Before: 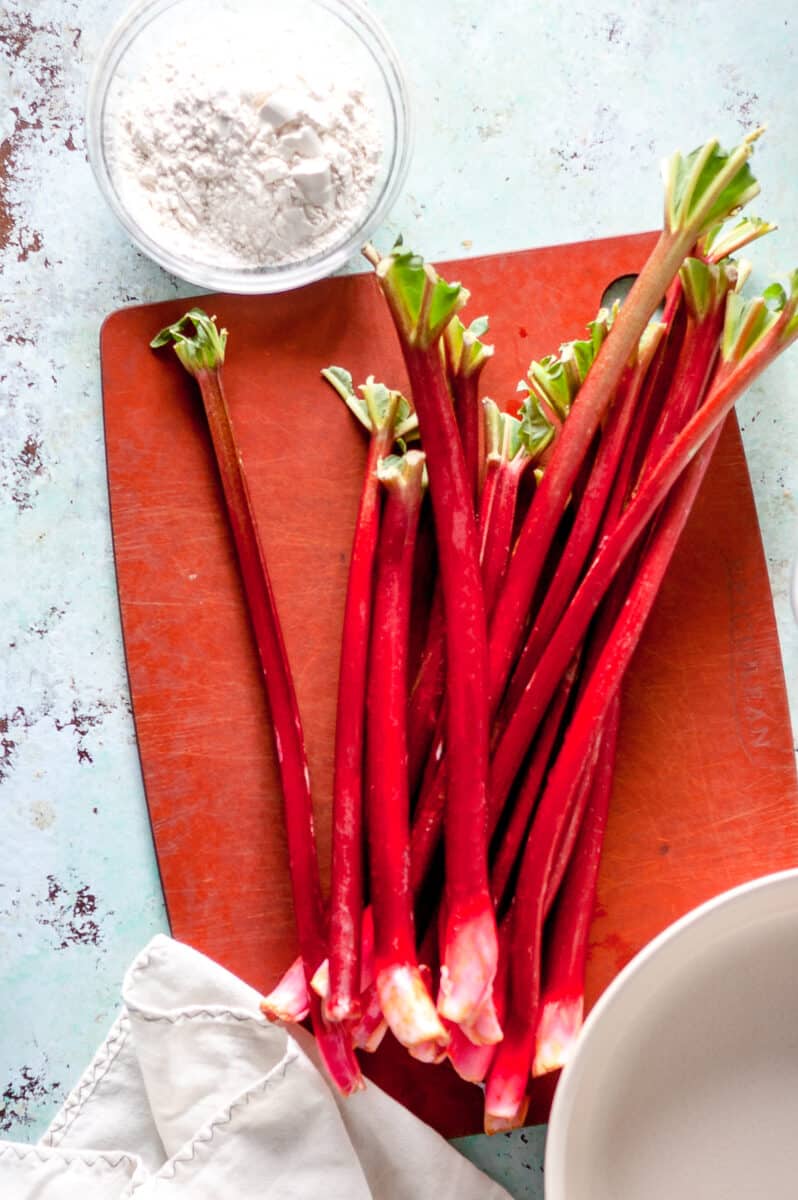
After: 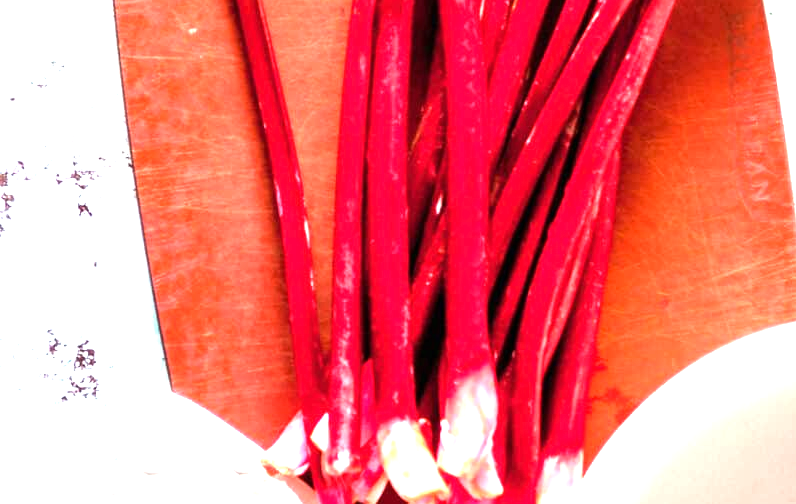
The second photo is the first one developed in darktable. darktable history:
crop: top 45.551%, bottom 12.262%
tone equalizer: -8 EV -0.417 EV, -7 EV -0.389 EV, -6 EV -0.333 EV, -5 EV -0.222 EV, -3 EV 0.222 EV, -2 EV 0.333 EV, -1 EV 0.389 EV, +0 EV 0.417 EV, edges refinement/feathering 500, mask exposure compensation -1.57 EV, preserve details no
exposure: black level correction 0, exposure 1.2 EV, compensate exposure bias true, compensate highlight preservation false
